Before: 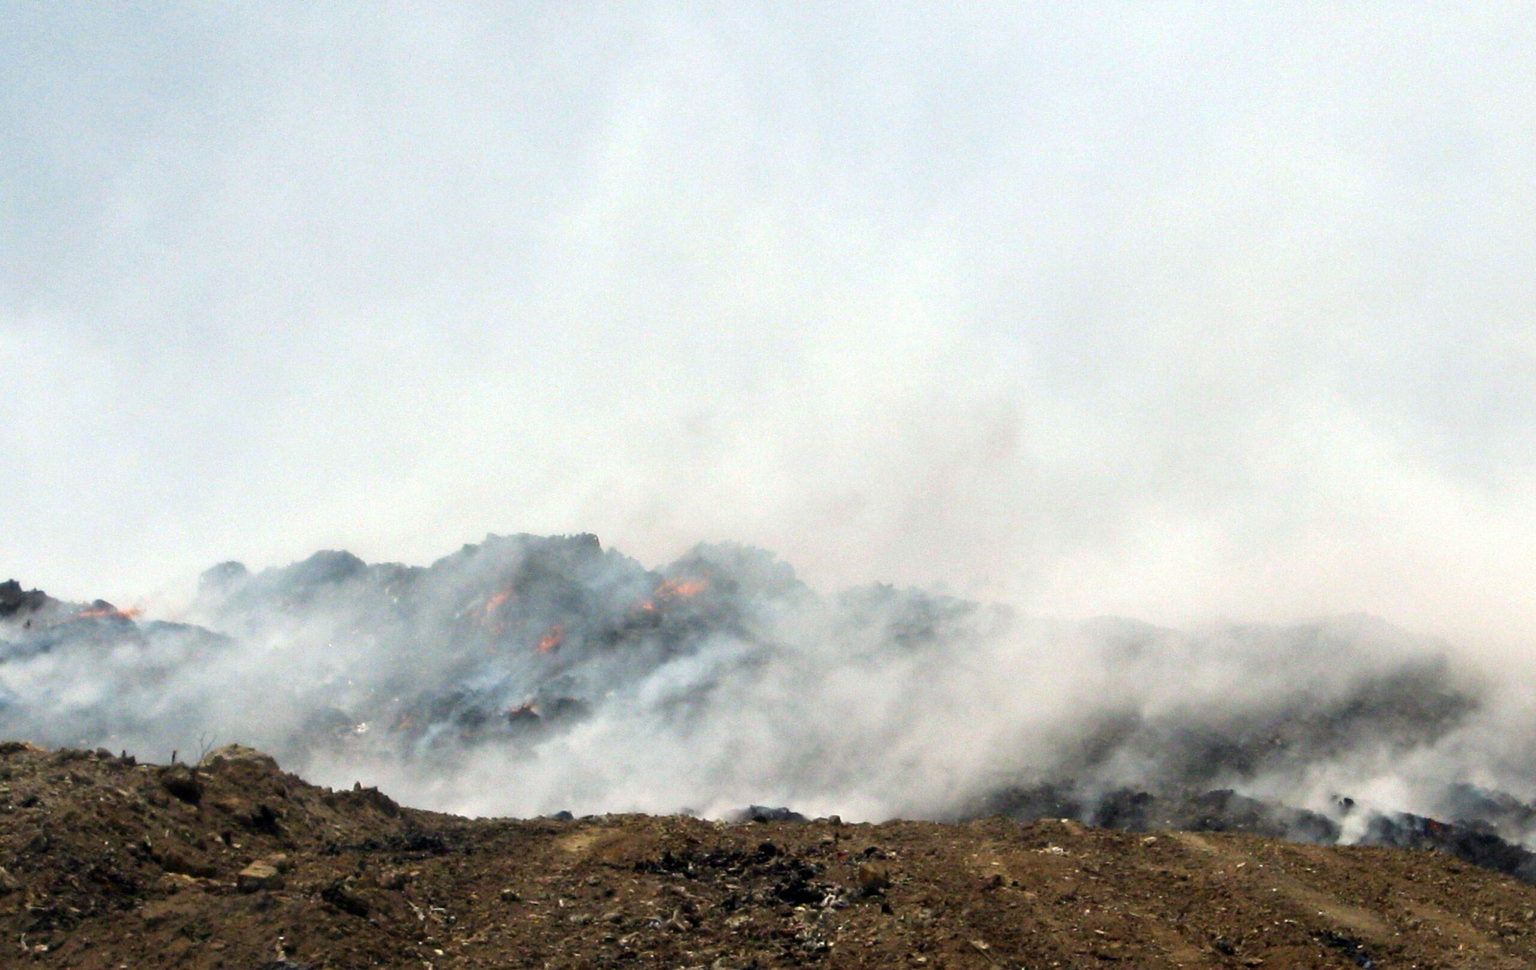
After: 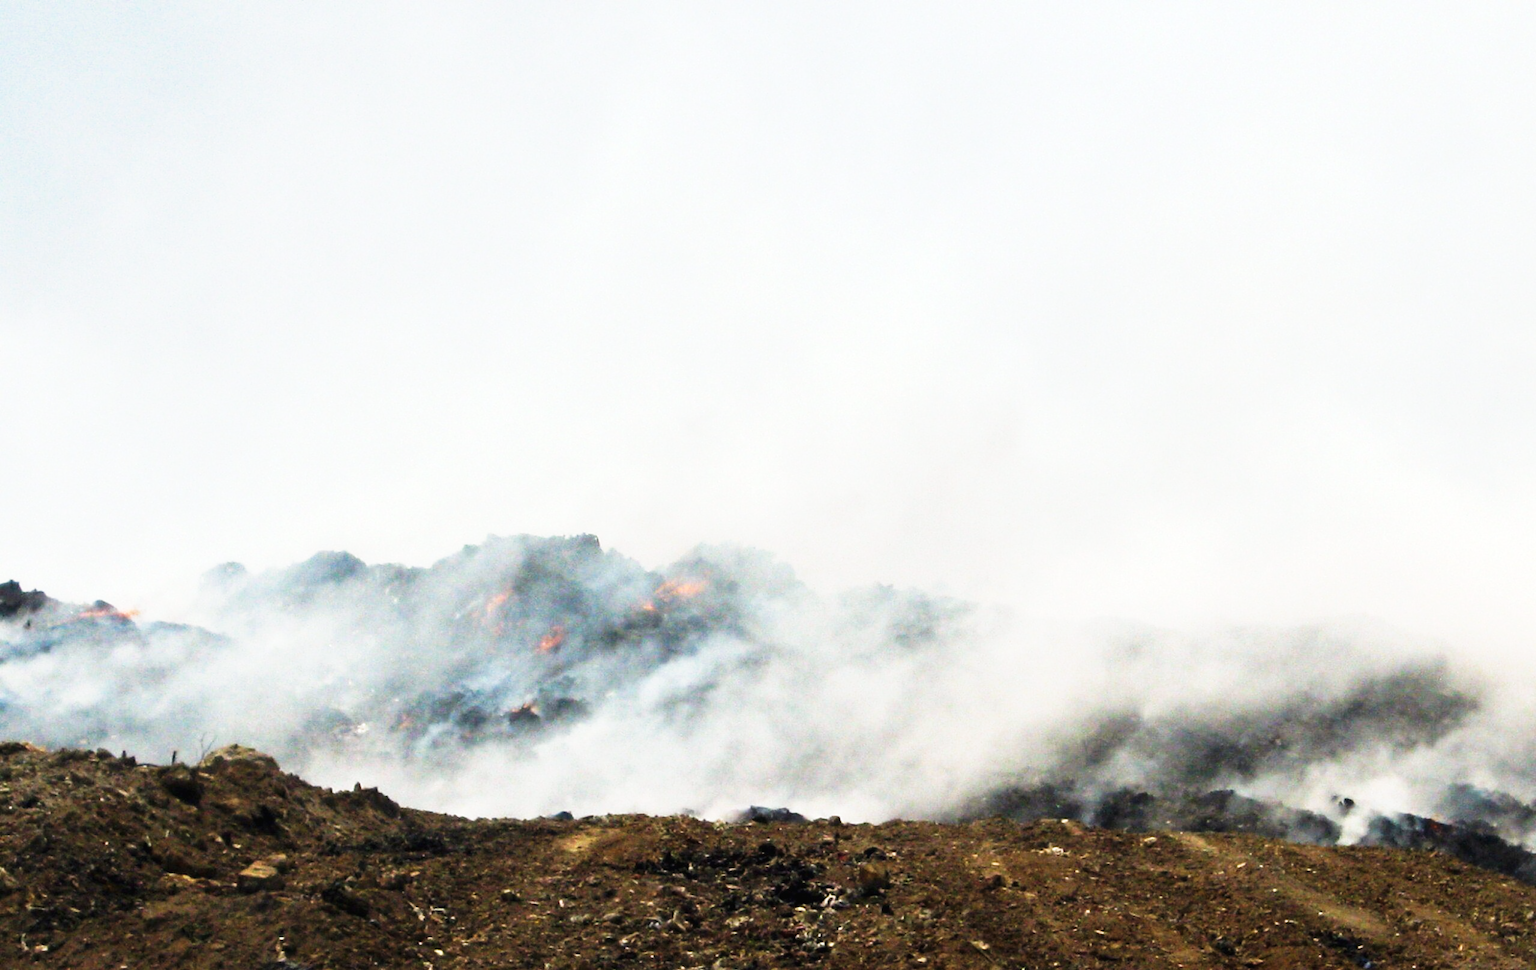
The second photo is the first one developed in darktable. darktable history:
tone curve: curves: ch0 [(0, 0.013) (0.198, 0.175) (0.512, 0.582) (0.625, 0.754) (0.81, 0.934) (1, 1)], preserve colors none
